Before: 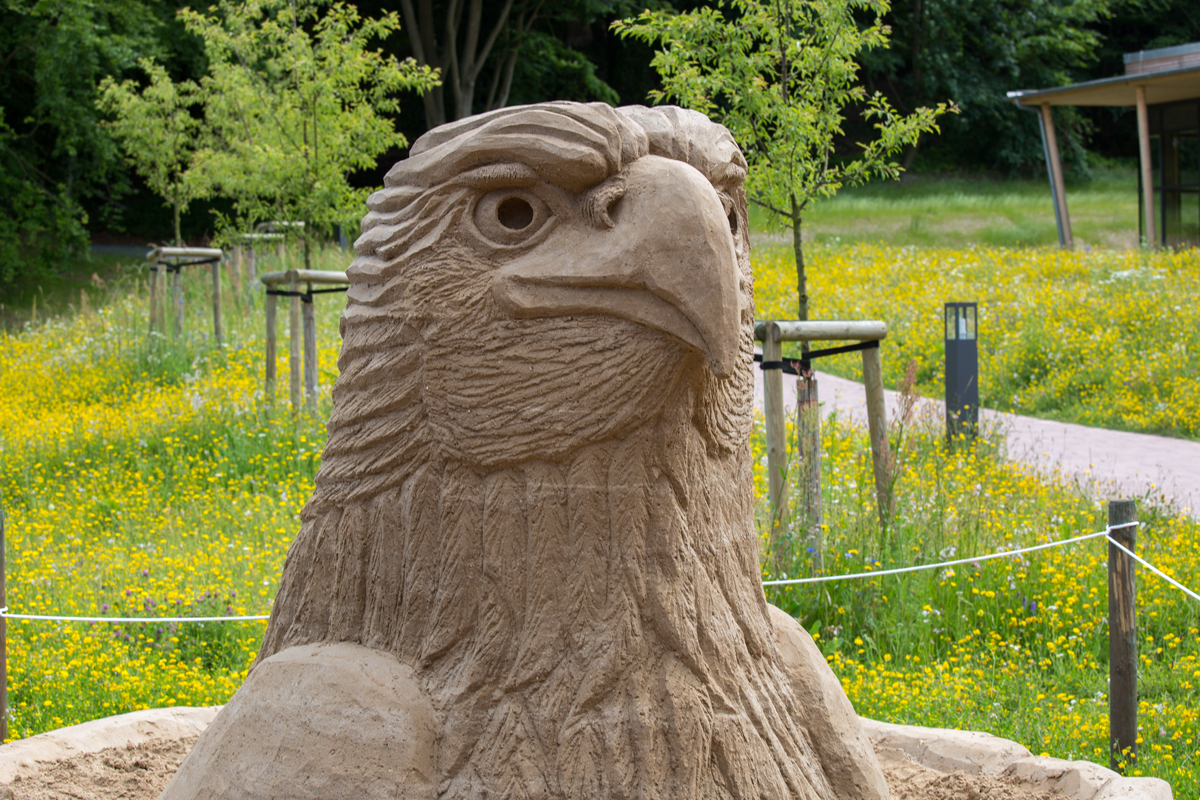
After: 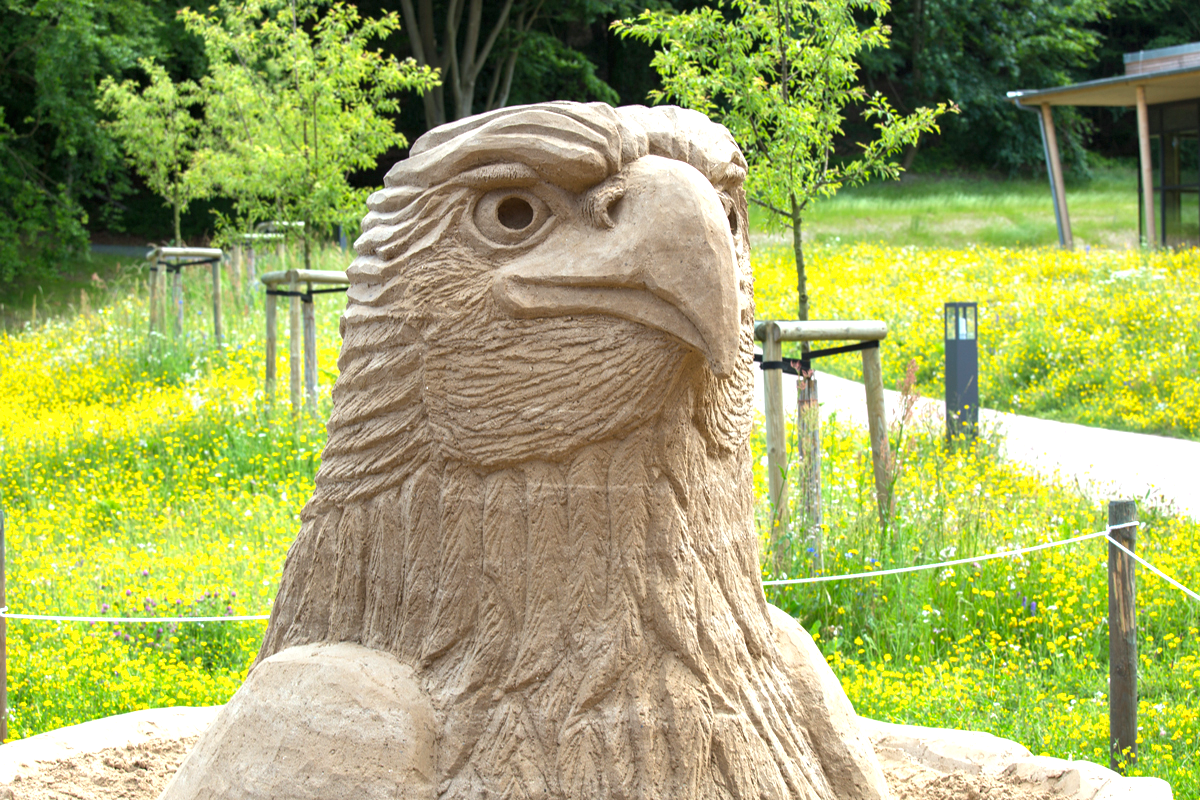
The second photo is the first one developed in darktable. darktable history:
color calibration: illuminant Planckian (black body), x 0.351, y 0.351, temperature 4809.81 K
exposure: black level correction 0, exposure 1.001 EV, compensate highlight preservation false
shadows and highlights: shadows 25.93, highlights -24.06
